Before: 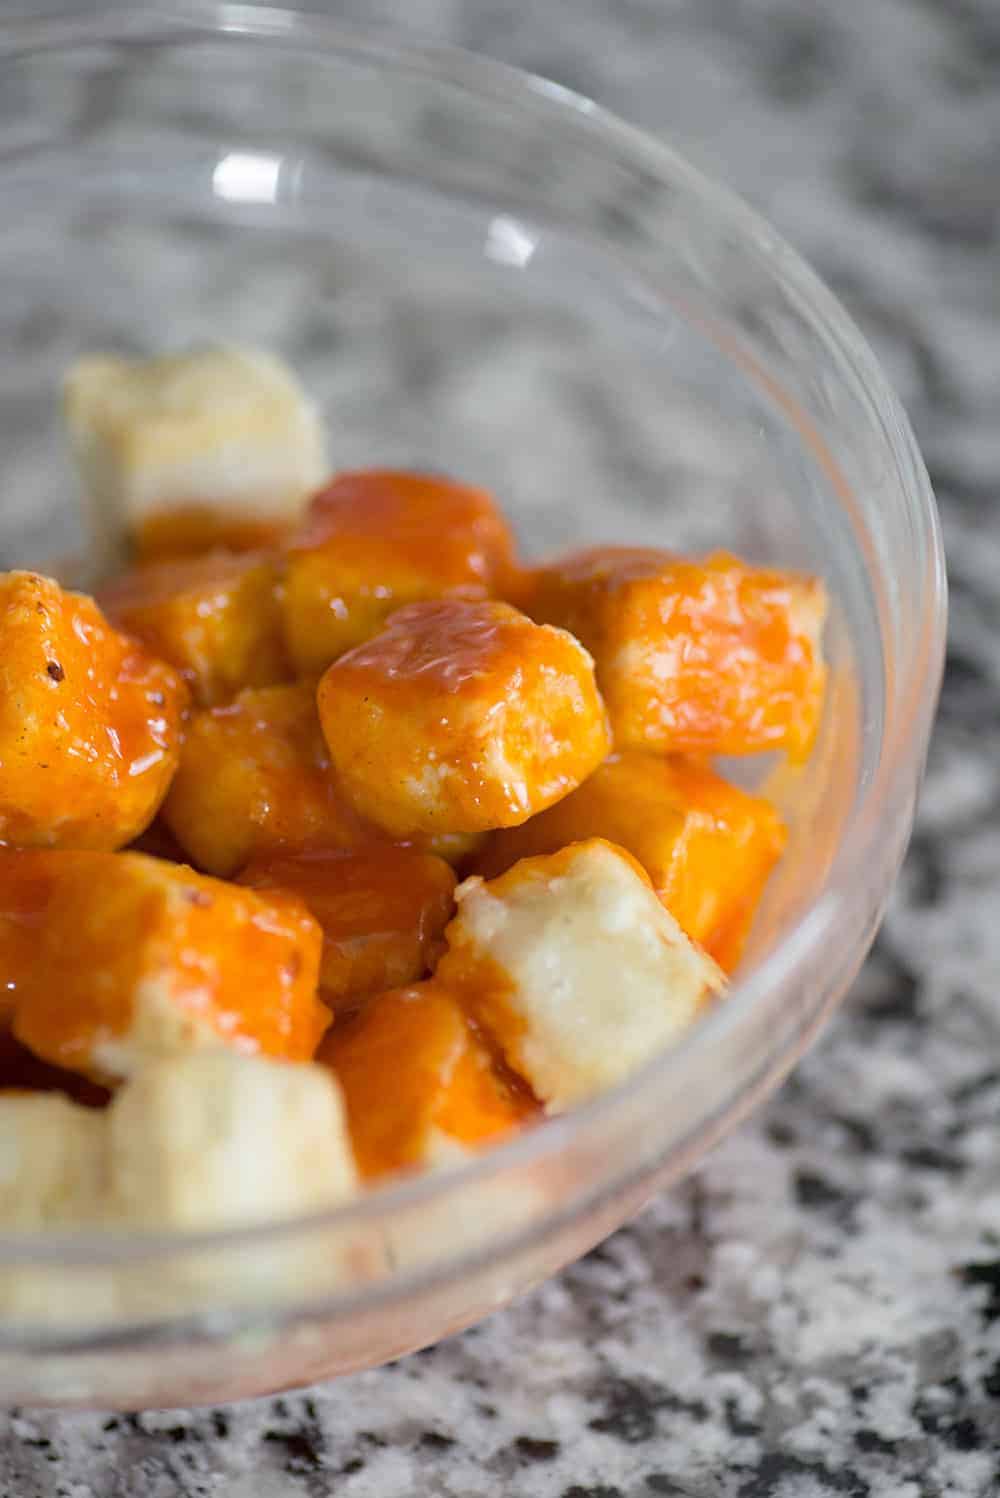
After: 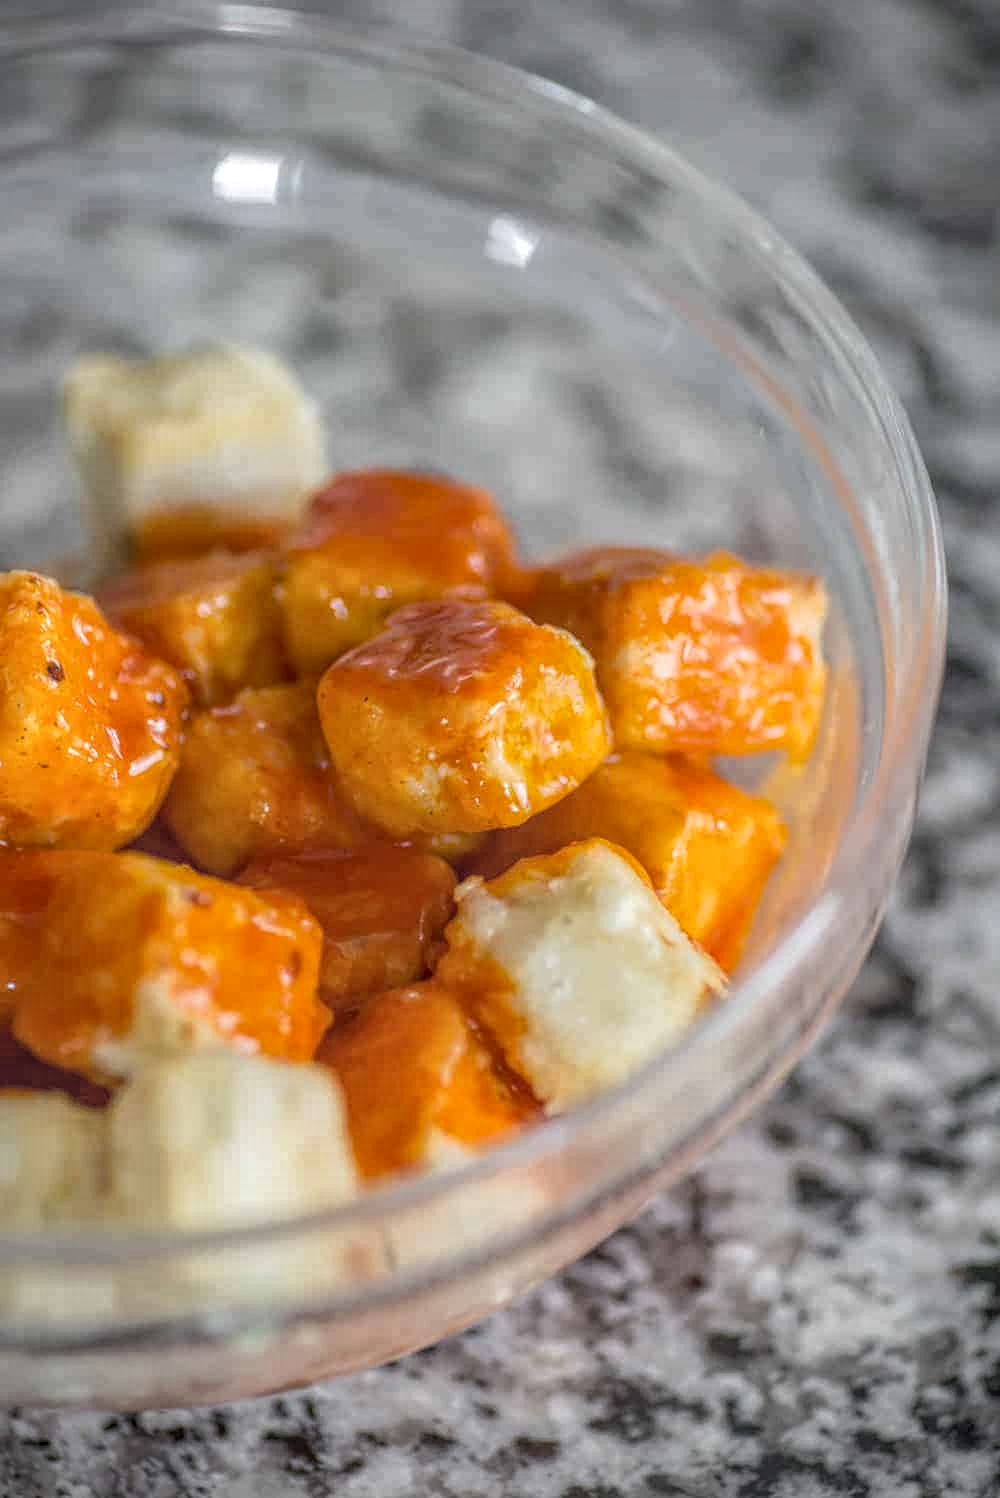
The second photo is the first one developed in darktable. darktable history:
local contrast: highlights 20%, shadows 30%, detail 200%, midtone range 0.2
vignetting: on, module defaults
